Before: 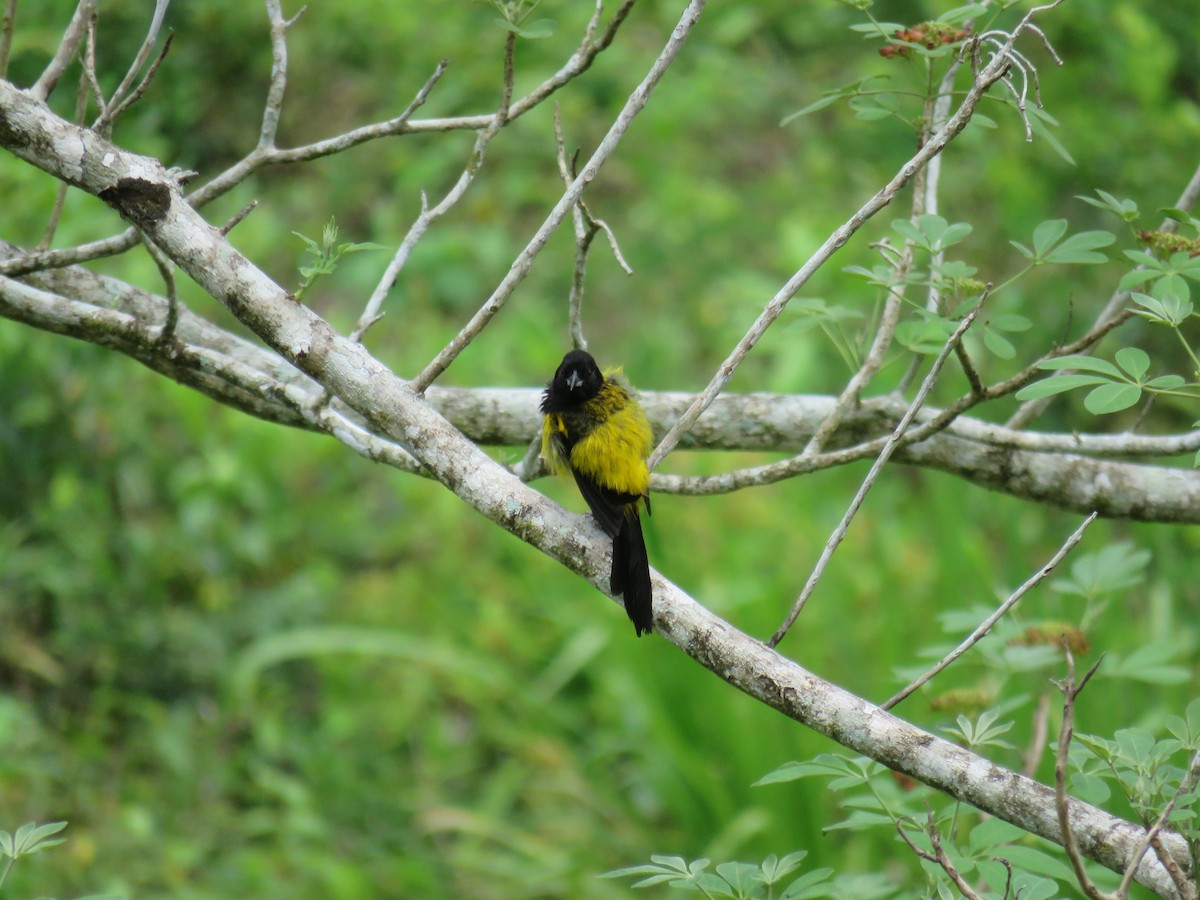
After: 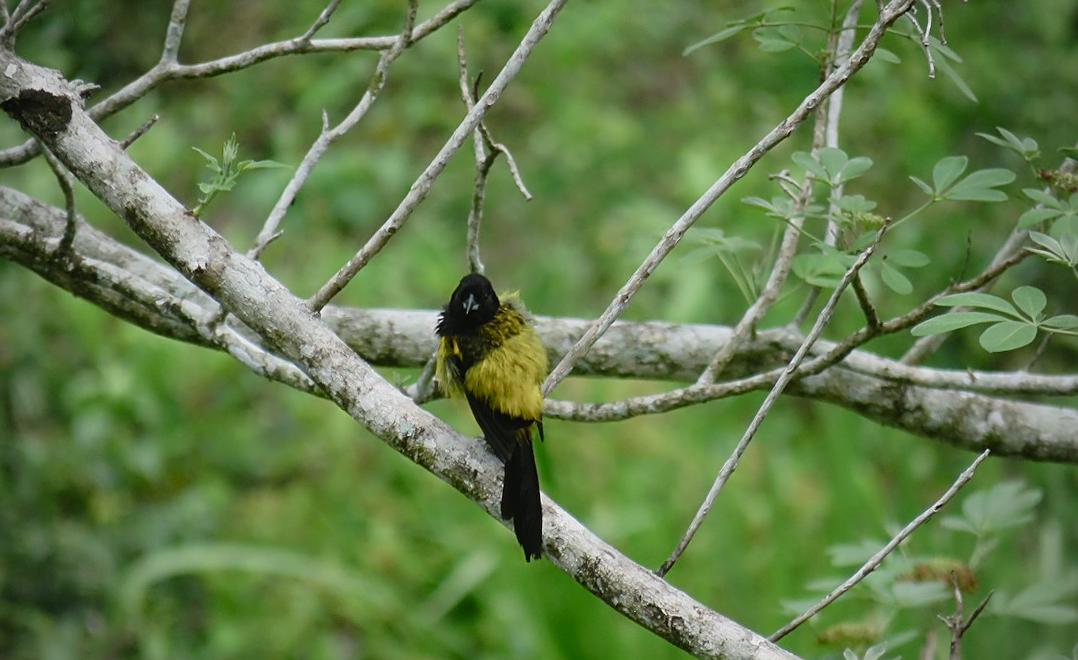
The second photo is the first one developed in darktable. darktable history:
vignetting: fall-off radius 60.92%
white balance: emerald 1
color balance rgb: shadows lift › luminance -10%, shadows lift › chroma 1%, shadows lift › hue 113°, power › luminance -15%, highlights gain › chroma 0.2%, highlights gain › hue 333°, global offset › luminance 0.5%, perceptual saturation grading › global saturation 20%, perceptual saturation grading › highlights -50%, perceptual saturation grading › shadows 25%, contrast -10%
rotate and perspective: rotation 1.57°, crop left 0.018, crop right 0.982, crop top 0.039, crop bottom 0.961
shadows and highlights: soften with gaussian
contrast brightness saturation: contrast 0.07
crop: left 8.155%, top 6.611%, bottom 15.385%
sharpen: on, module defaults
